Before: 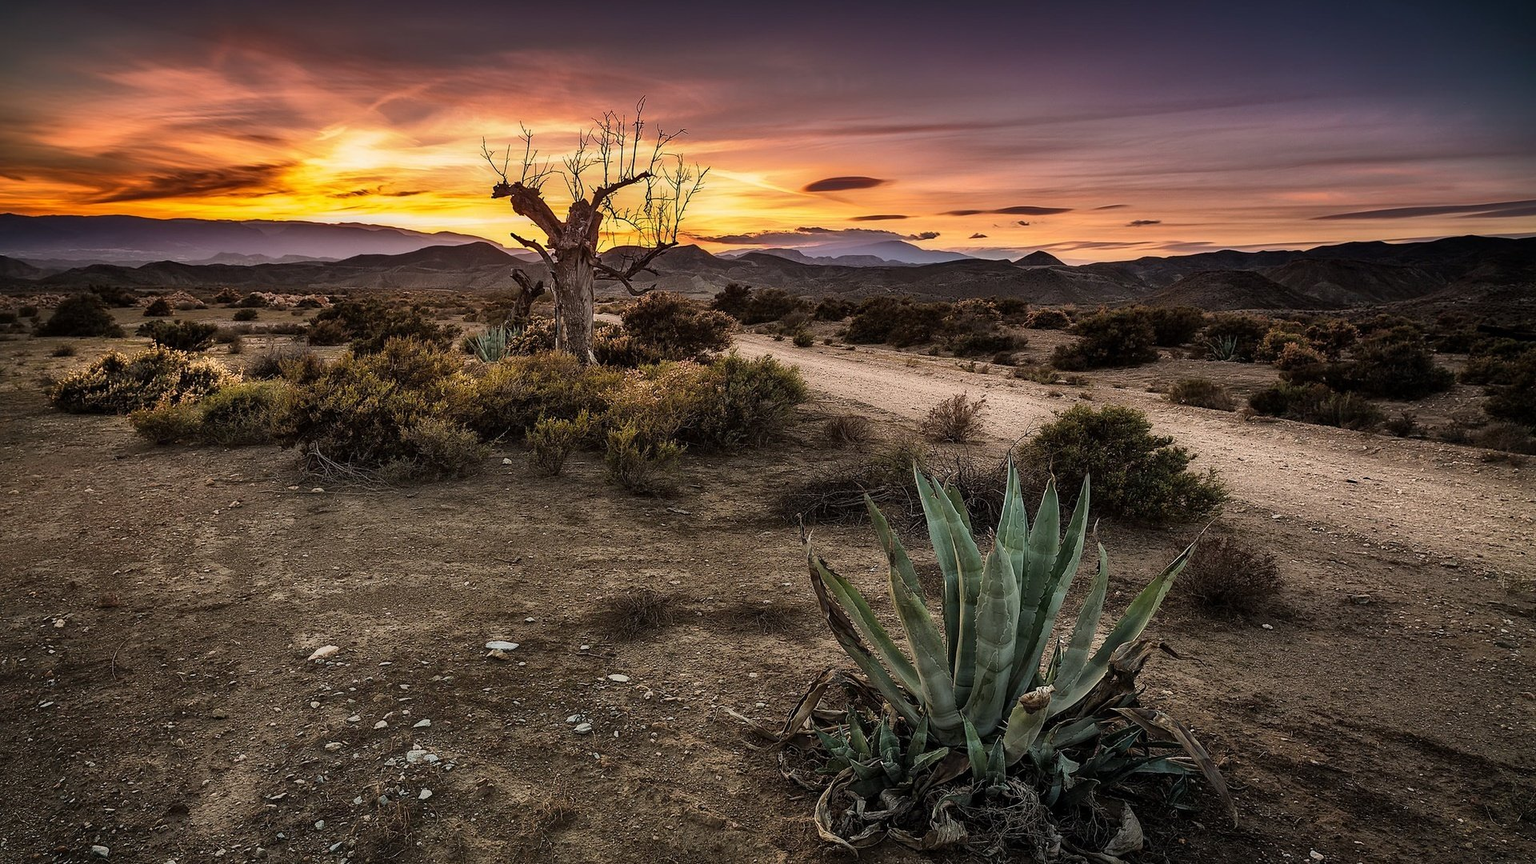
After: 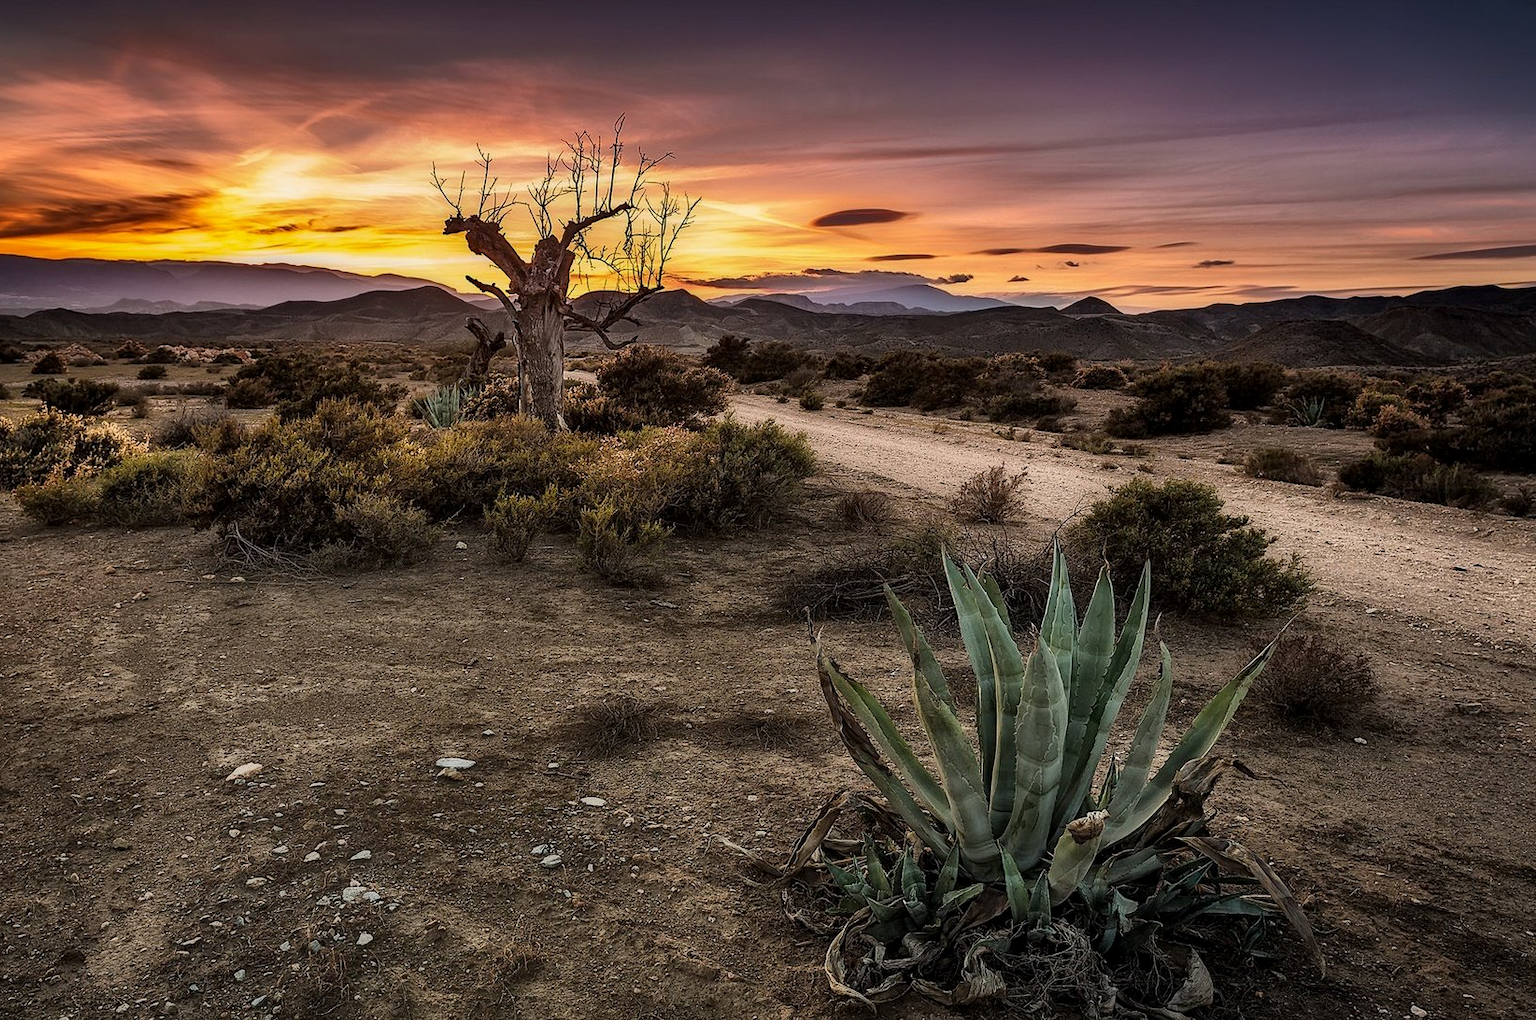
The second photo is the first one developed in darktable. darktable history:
local contrast: highlights 63%, shadows 109%, detail 106%, midtone range 0.531
crop: left 7.625%, right 7.787%
